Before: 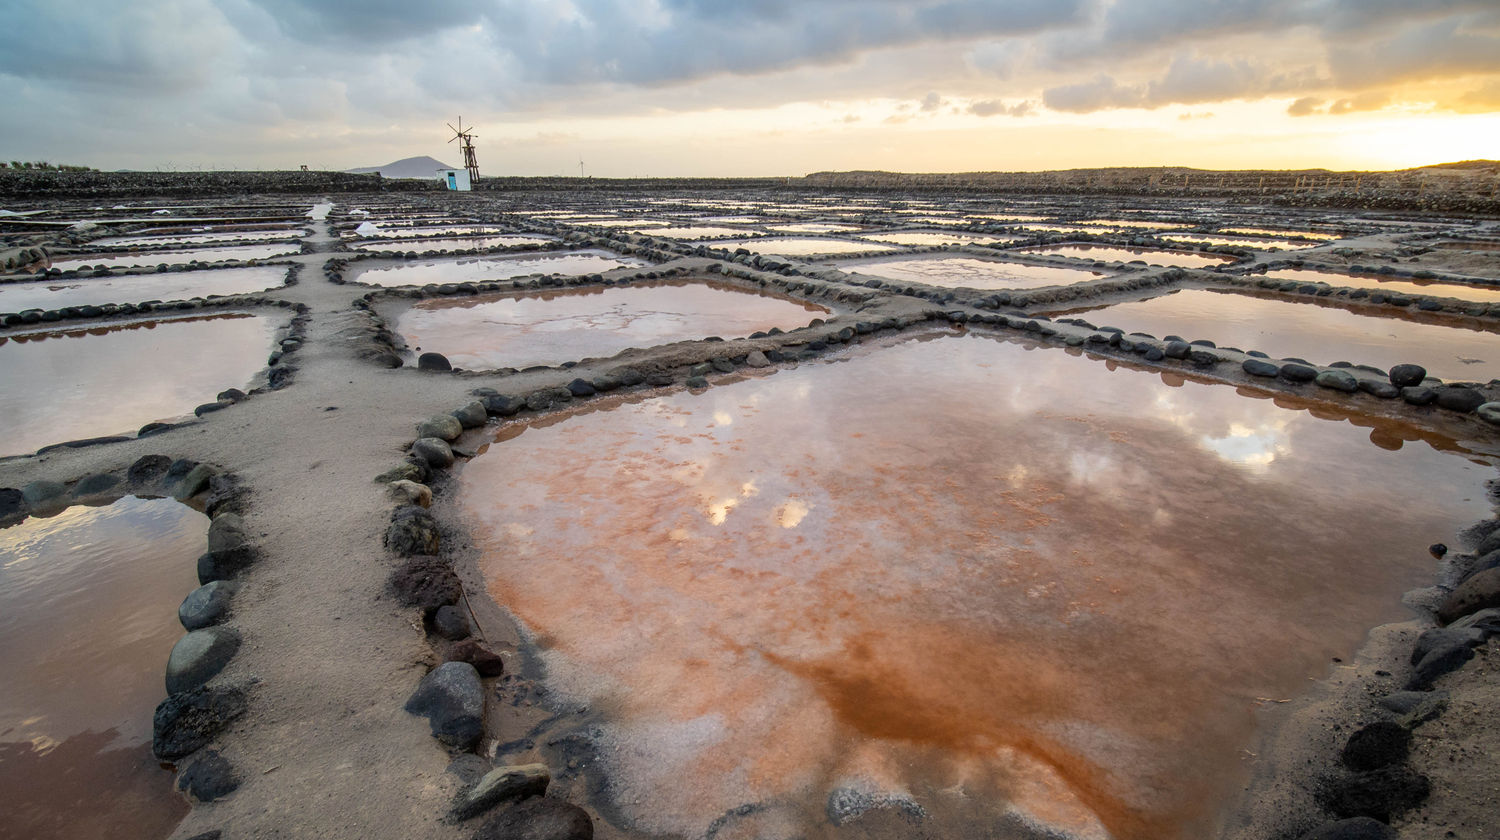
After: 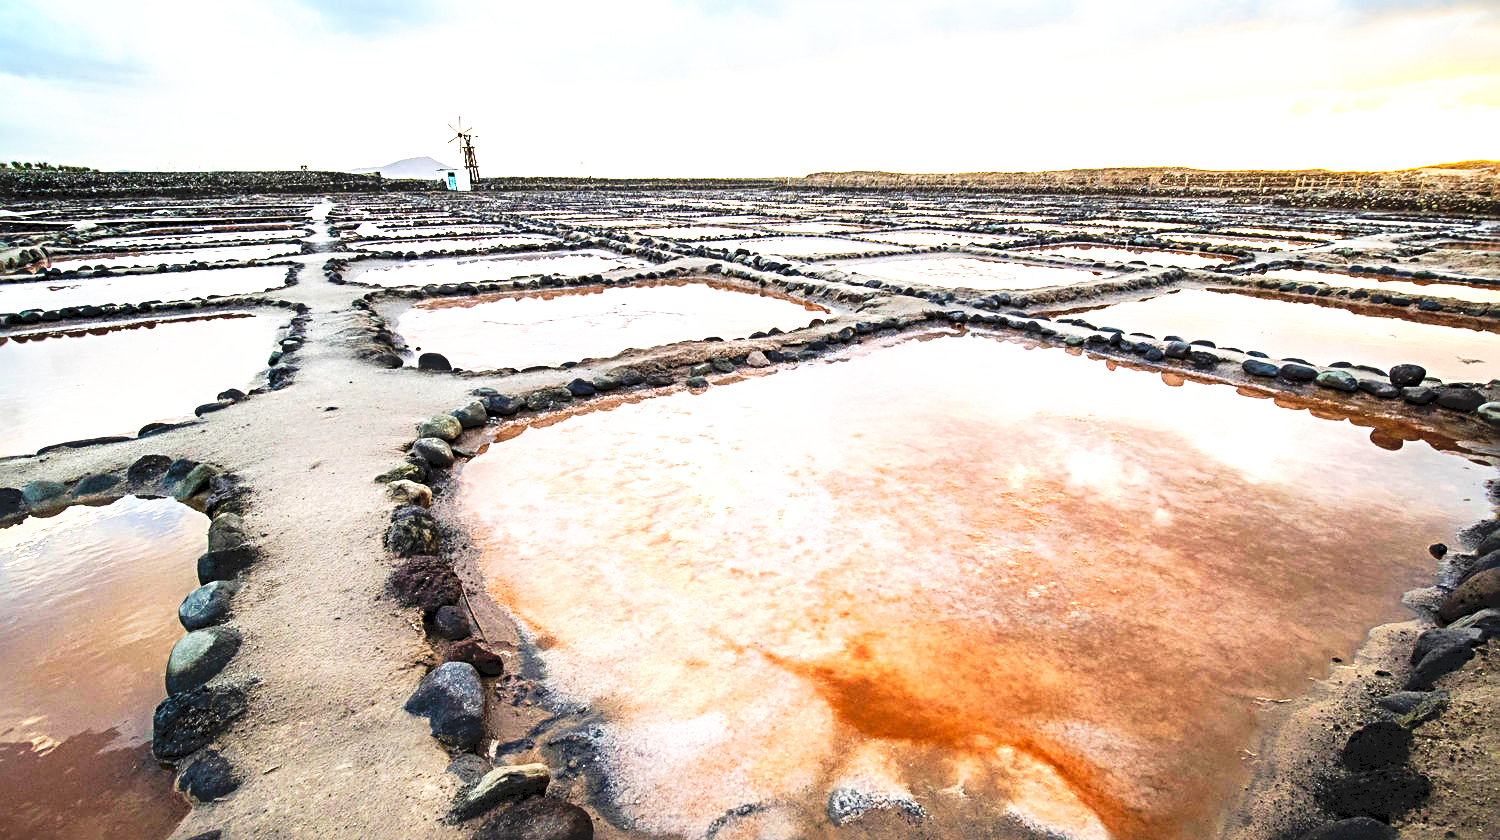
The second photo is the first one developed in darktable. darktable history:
contrast equalizer: y [[0.5 ×6], [0.5 ×6], [0.5, 0.5, 0.501, 0.545, 0.707, 0.863], [0 ×6], [0 ×6]]
velvia: strength 27%
tone curve: curves: ch0 [(0, 0) (0.003, 0.082) (0.011, 0.082) (0.025, 0.088) (0.044, 0.088) (0.069, 0.093) (0.1, 0.101) (0.136, 0.109) (0.177, 0.129) (0.224, 0.155) (0.277, 0.214) (0.335, 0.289) (0.399, 0.378) (0.468, 0.476) (0.543, 0.589) (0.623, 0.713) (0.709, 0.826) (0.801, 0.908) (0.898, 0.98) (1, 1)], preserve colors none
exposure: exposure 1.15 EV, compensate highlight preservation false
sharpen: radius 4
